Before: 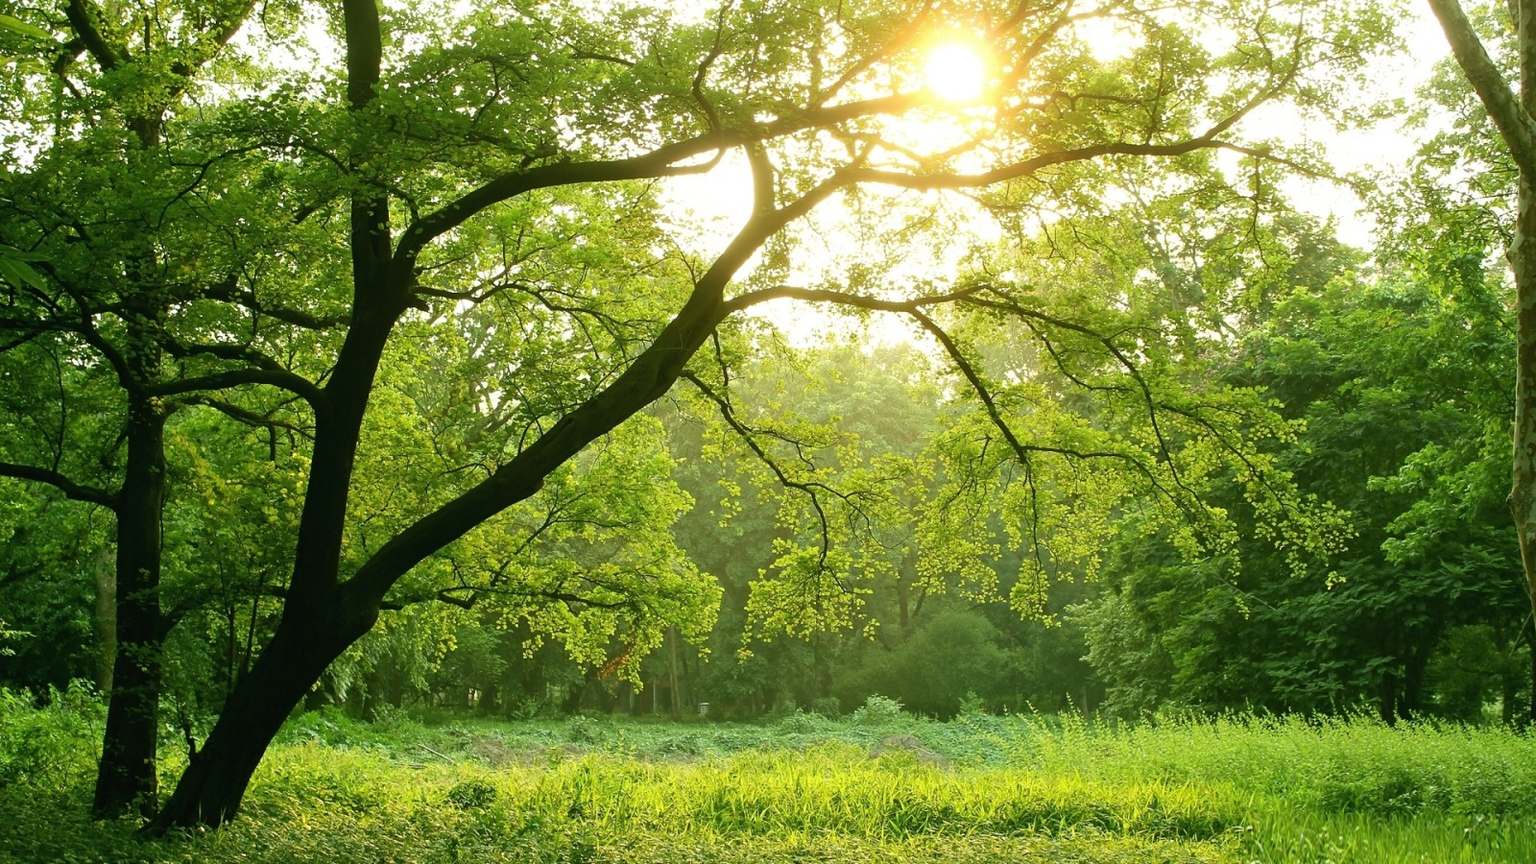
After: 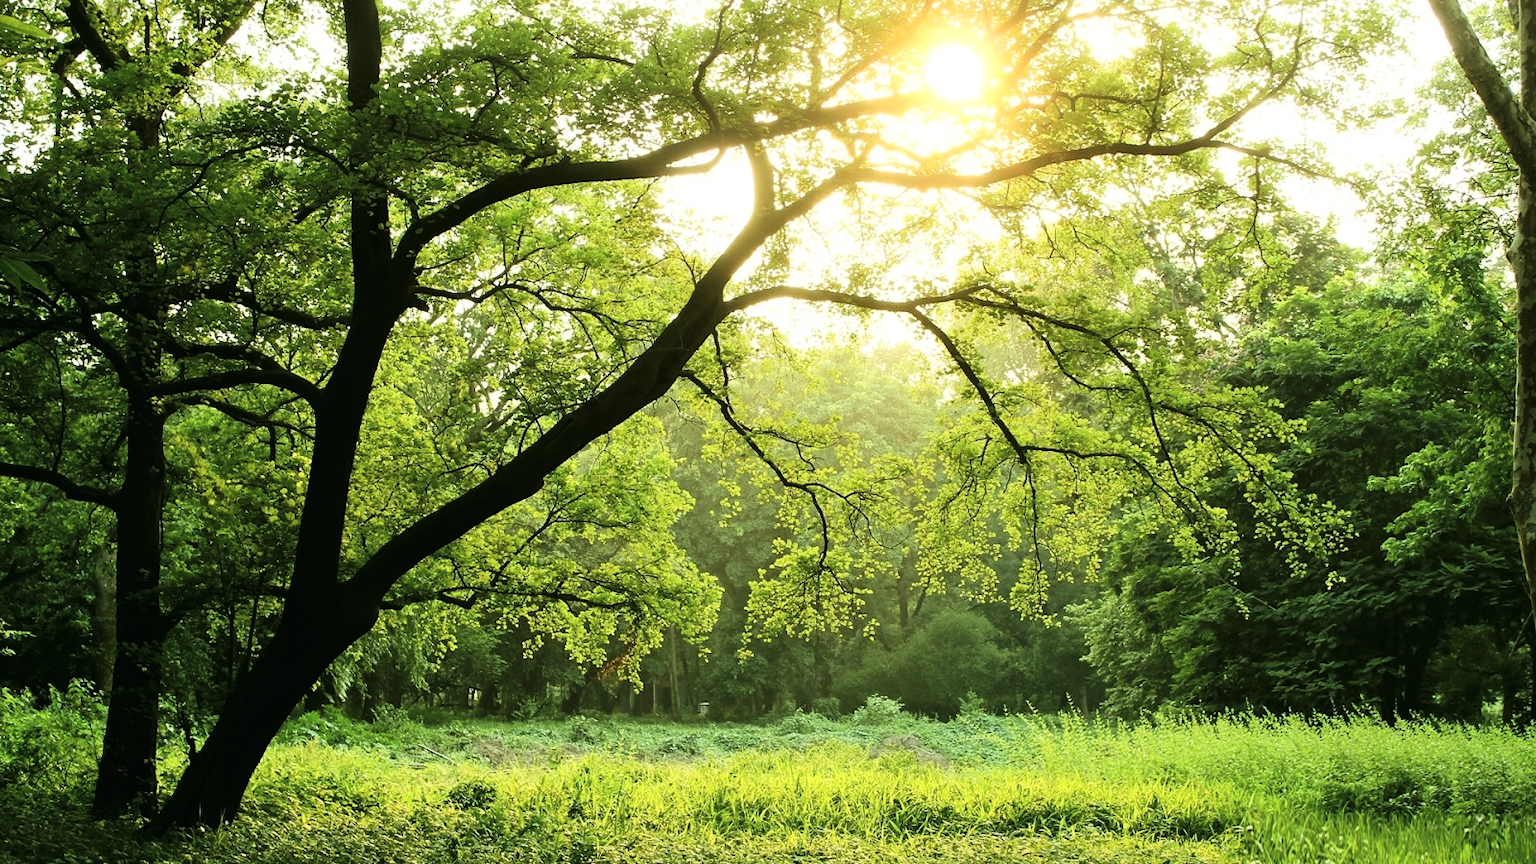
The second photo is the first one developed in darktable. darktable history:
tone curve: curves: ch0 [(0, 0) (0.003, 0.002) (0.011, 0.006) (0.025, 0.014) (0.044, 0.02) (0.069, 0.027) (0.1, 0.036) (0.136, 0.05) (0.177, 0.081) (0.224, 0.118) (0.277, 0.183) (0.335, 0.262) (0.399, 0.351) (0.468, 0.456) (0.543, 0.571) (0.623, 0.692) (0.709, 0.795) (0.801, 0.88) (0.898, 0.948) (1, 1)], color space Lab, linked channels, preserve colors none
contrast brightness saturation: saturation -0.084
